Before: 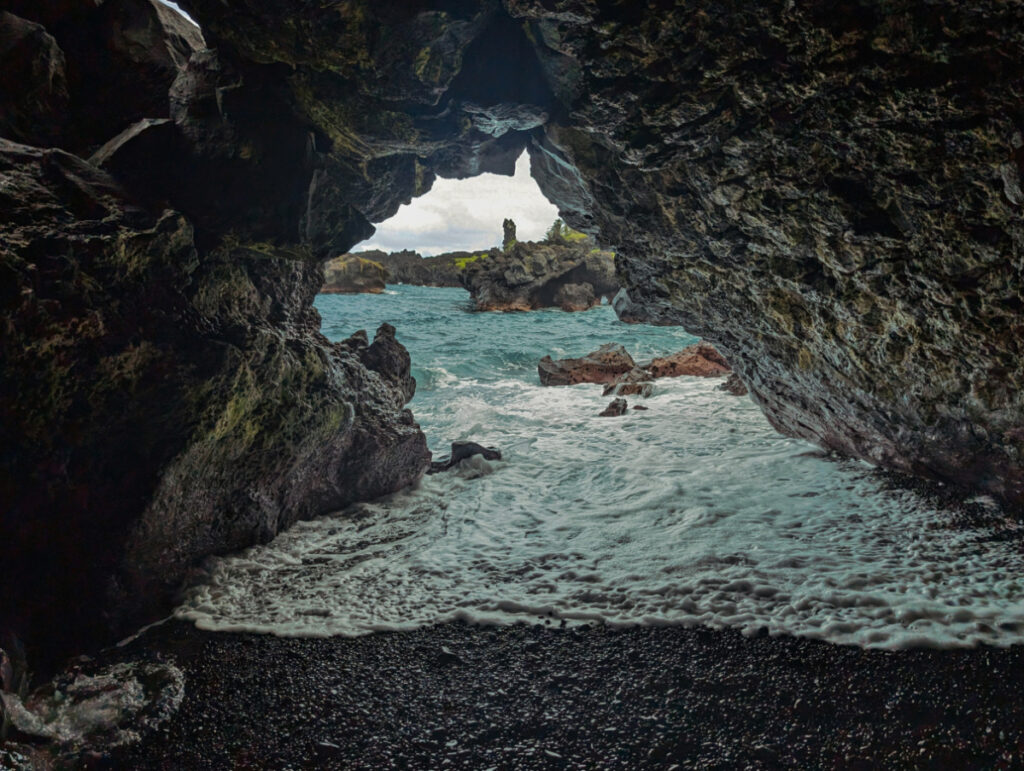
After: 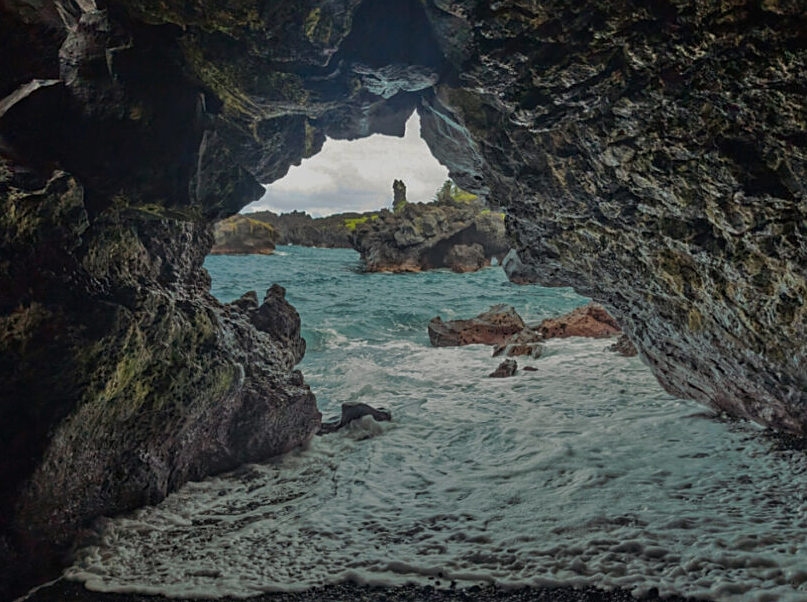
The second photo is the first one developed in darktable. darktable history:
tone equalizer: -8 EV 0.25 EV, -7 EV 0.417 EV, -6 EV 0.417 EV, -5 EV 0.25 EV, -3 EV -0.25 EV, -2 EV -0.417 EV, -1 EV -0.417 EV, +0 EV -0.25 EV, edges refinement/feathering 500, mask exposure compensation -1.57 EV, preserve details guided filter
crop and rotate: left 10.77%, top 5.1%, right 10.41%, bottom 16.76%
graduated density: rotation -180°, offset 27.42
sharpen: radius 1.864, amount 0.398, threshold 1.271
